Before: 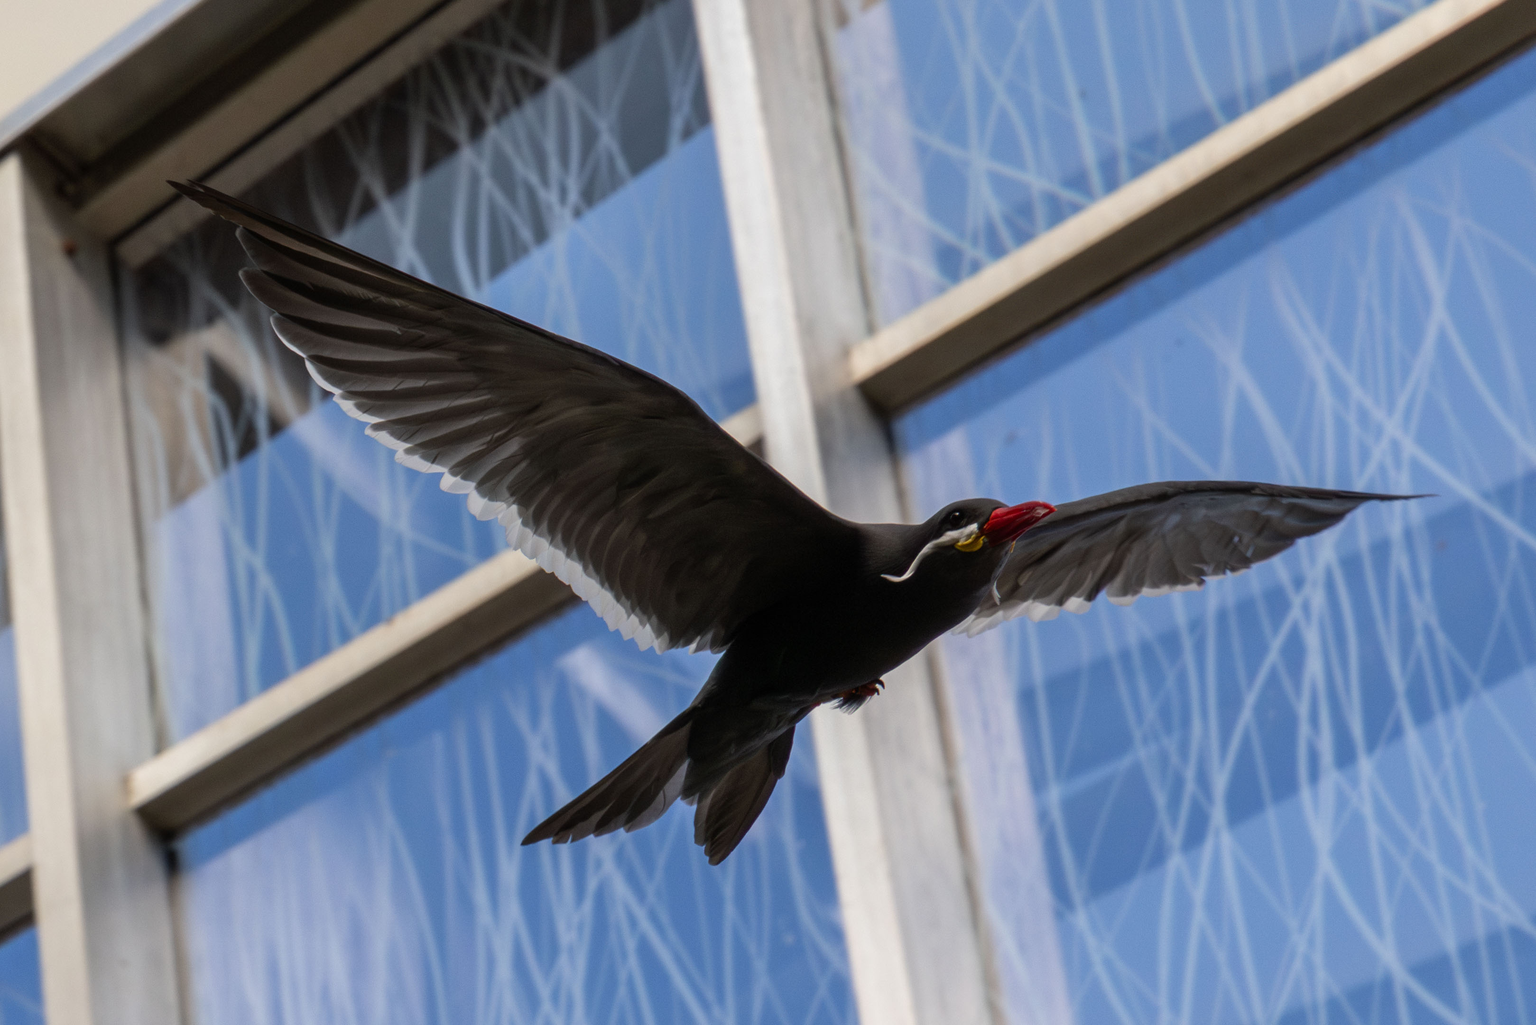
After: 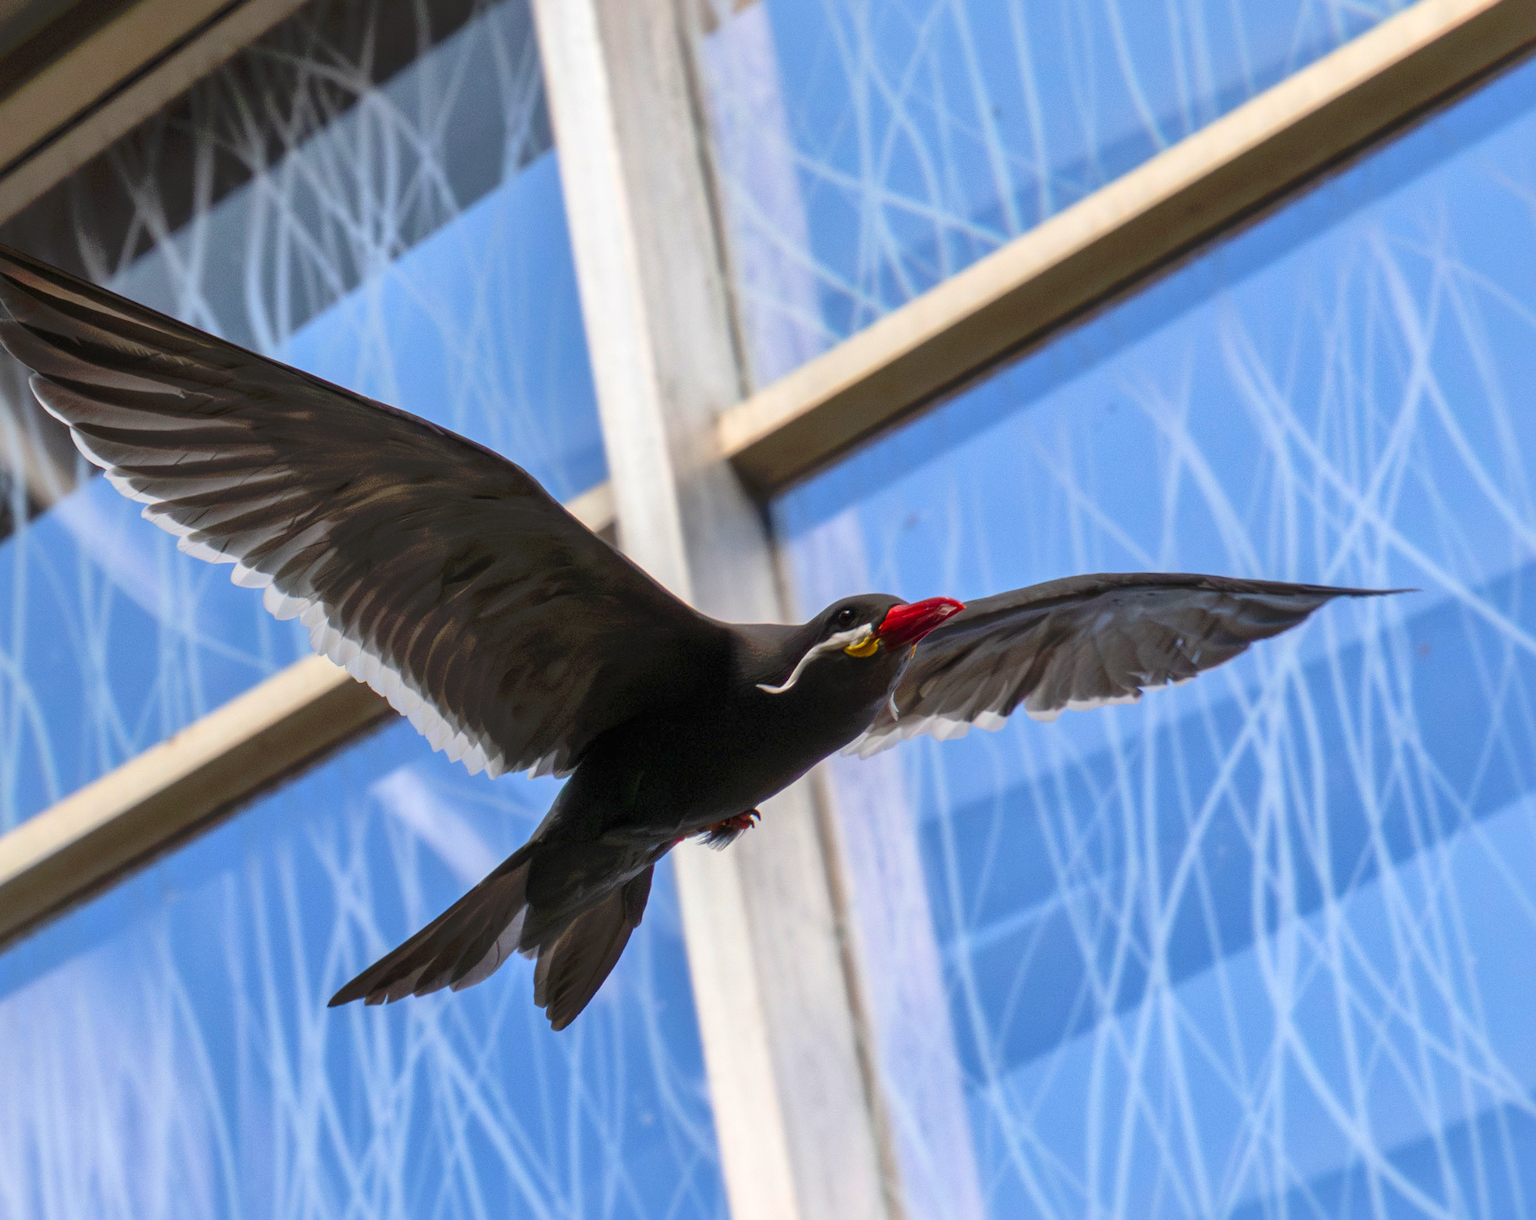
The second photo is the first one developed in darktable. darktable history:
exposure: exposure 0.203 EV, compensate highlight preservation false
shadows and highlights: on, module defaults
contrast brightness saturation: contrast 0.203, brightness 0.167, saturation 0.223
crop: left 16.049%
tone curve: curves: ch0 [(0, 0) (0.003, 0.004) (0.011, 0.005) (0.025, 0.014) (0.044, 0.037) (0.069, 0.059) (0.1, 0.096) (0.136, 0.116) (0.177, 0.133) (0.224, 0.177) (0.277, 0.255) (0.335, 0.319) (0.399, 0.385) (0.468, 0.457) (0.543, 0.545) (0.623, 0.621) (0.709, 0.705) (0.801, 0.801) (0.898, 0.901) (1, 1)], preserve colors none
